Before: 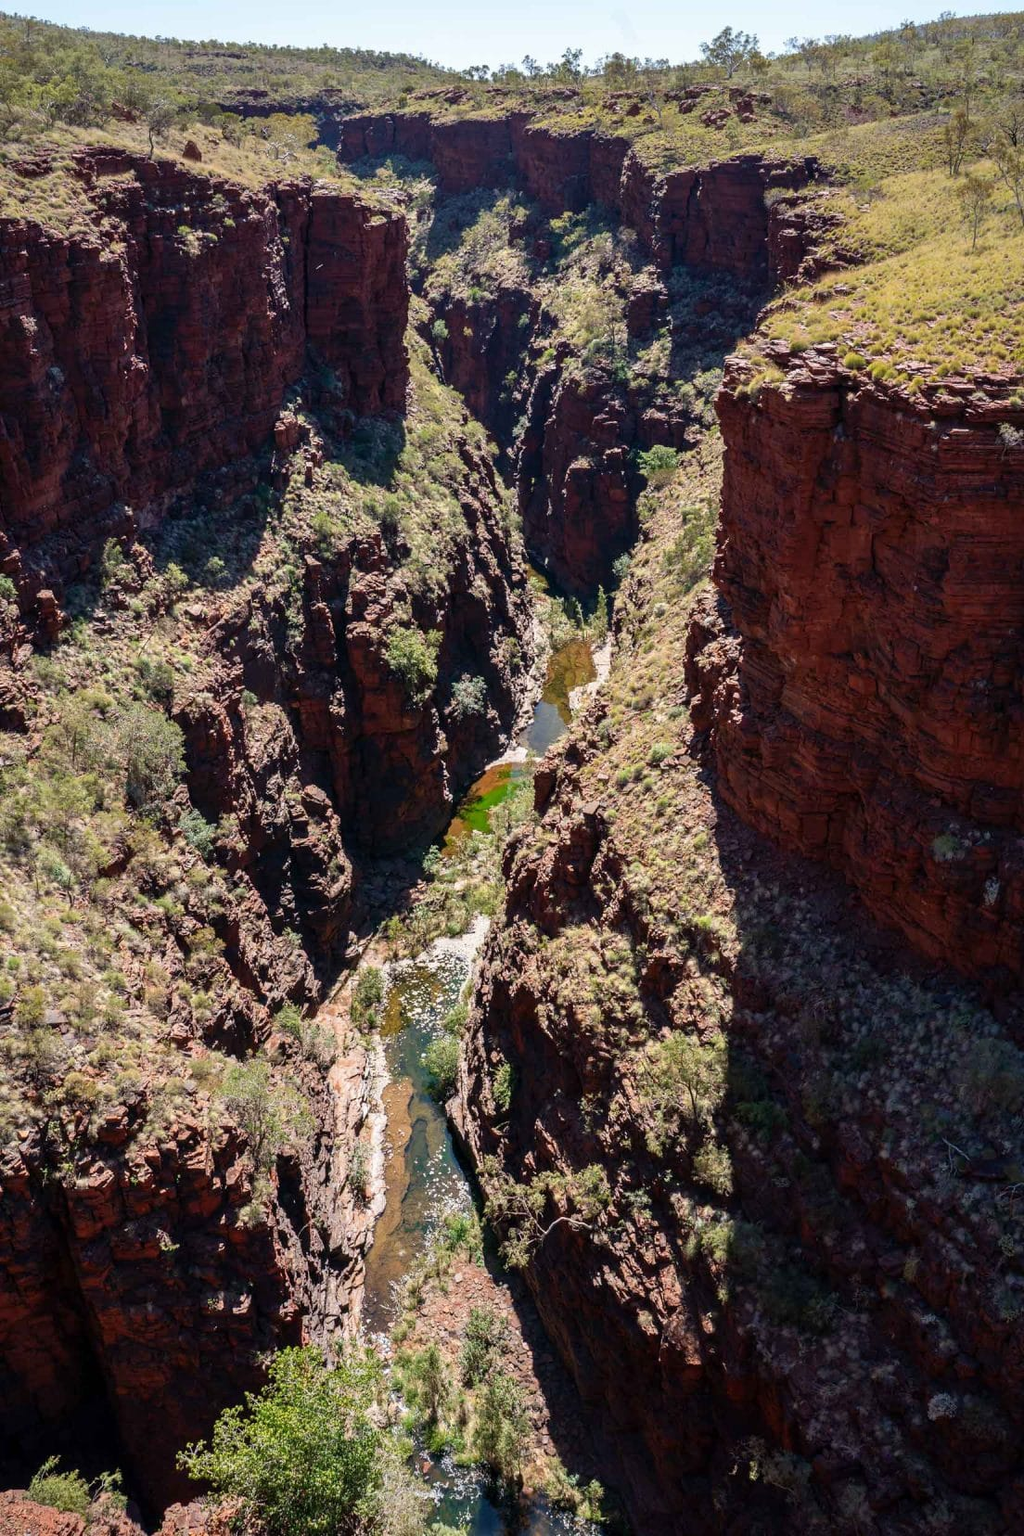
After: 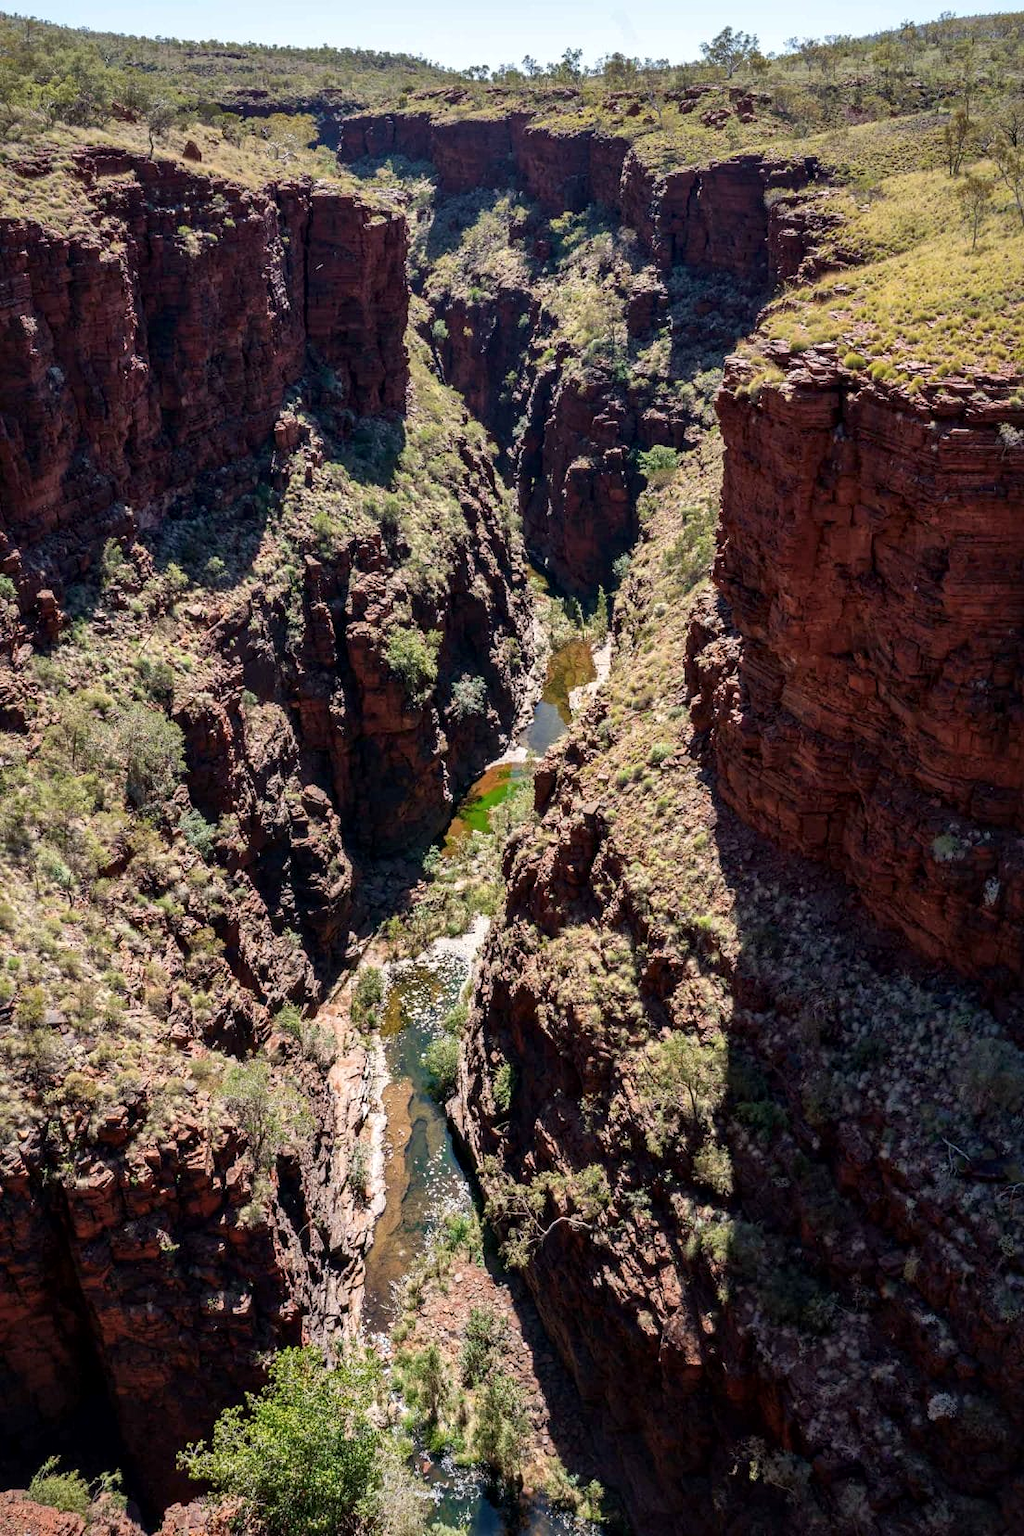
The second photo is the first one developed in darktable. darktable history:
local contrast: mode bilateral grid, contrast 20, coarseness 51, detail 141%, midtone range 0.2
